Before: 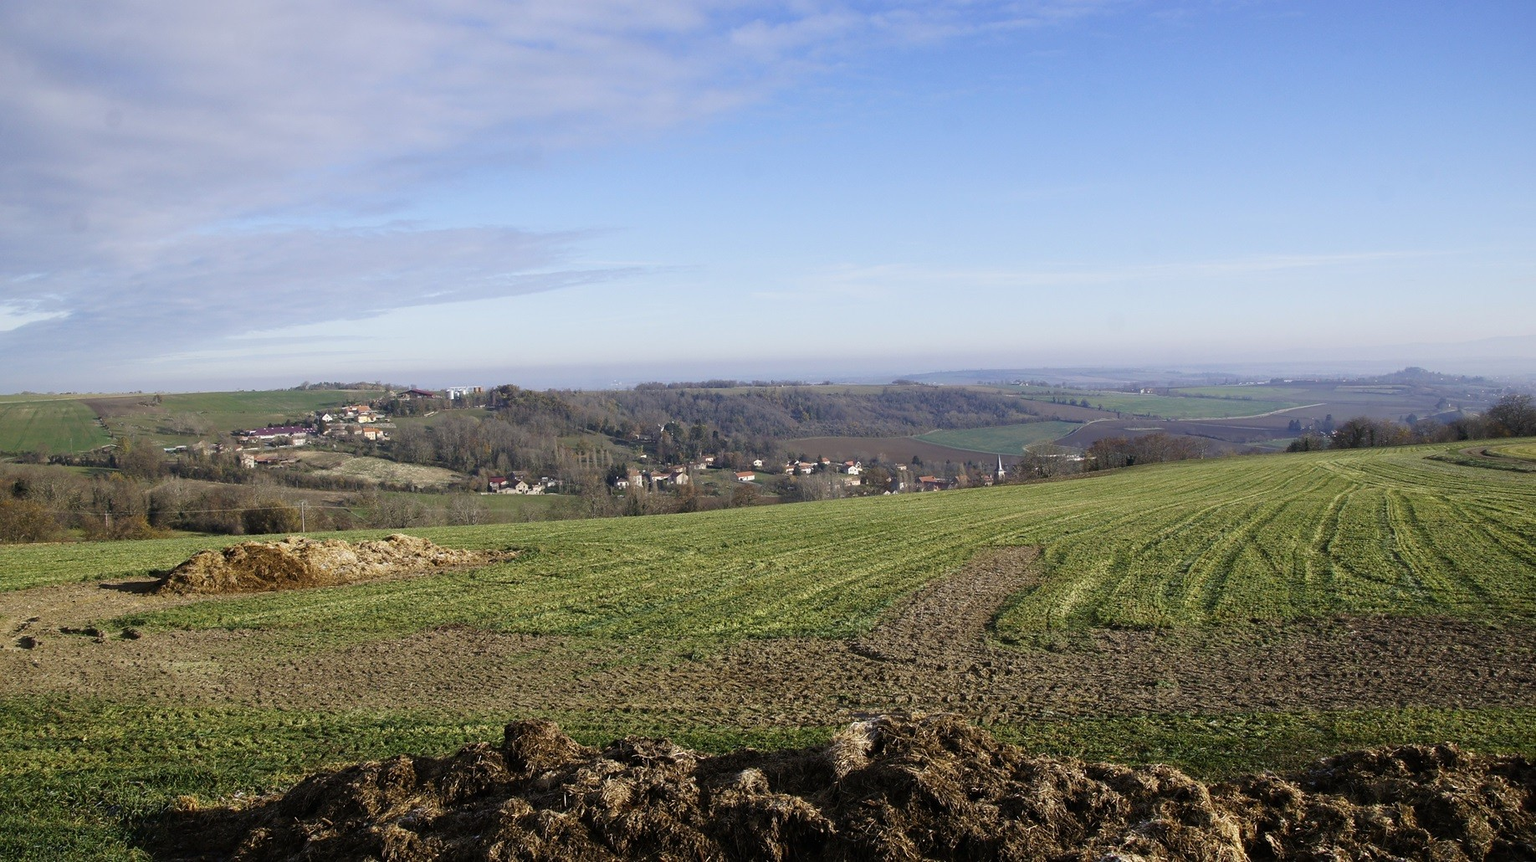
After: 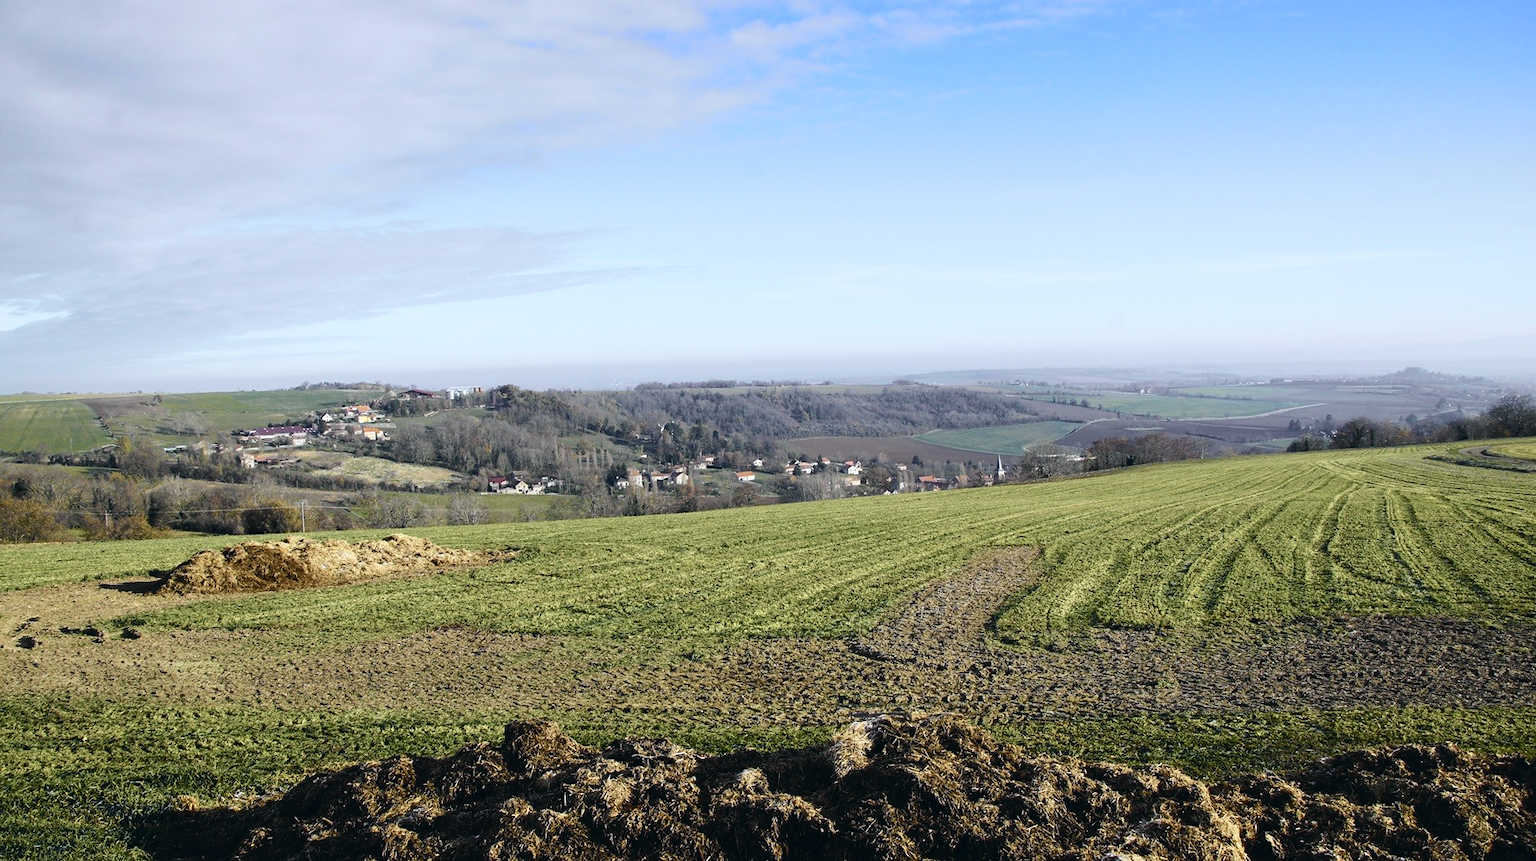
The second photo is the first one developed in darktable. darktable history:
tone curve: curves: ch0 [(0, 0.023) (0.087, 0.065) (0.184, 0.168) (0.45, 0.54) (0.57, 0.683) (0.722, 0.825) (0.877, 0.948) (1, 1)]; ch1 [(0, 0) (0.388, 0.369) (0.44, 0.44) (0.489, 0.481) (0.534, 0.528) (0.657, 0.655) (1, 1)]; ch2 [(0, 0) (0.353, 0.317) (0.408, 0.427) (0.472, 0.46) (0.5, 0.488) (0.537, 0.518) (0.576, 0.592) (0.625, 0.631) (1, 1)], color space Lab, independent channels, preserve colors none
